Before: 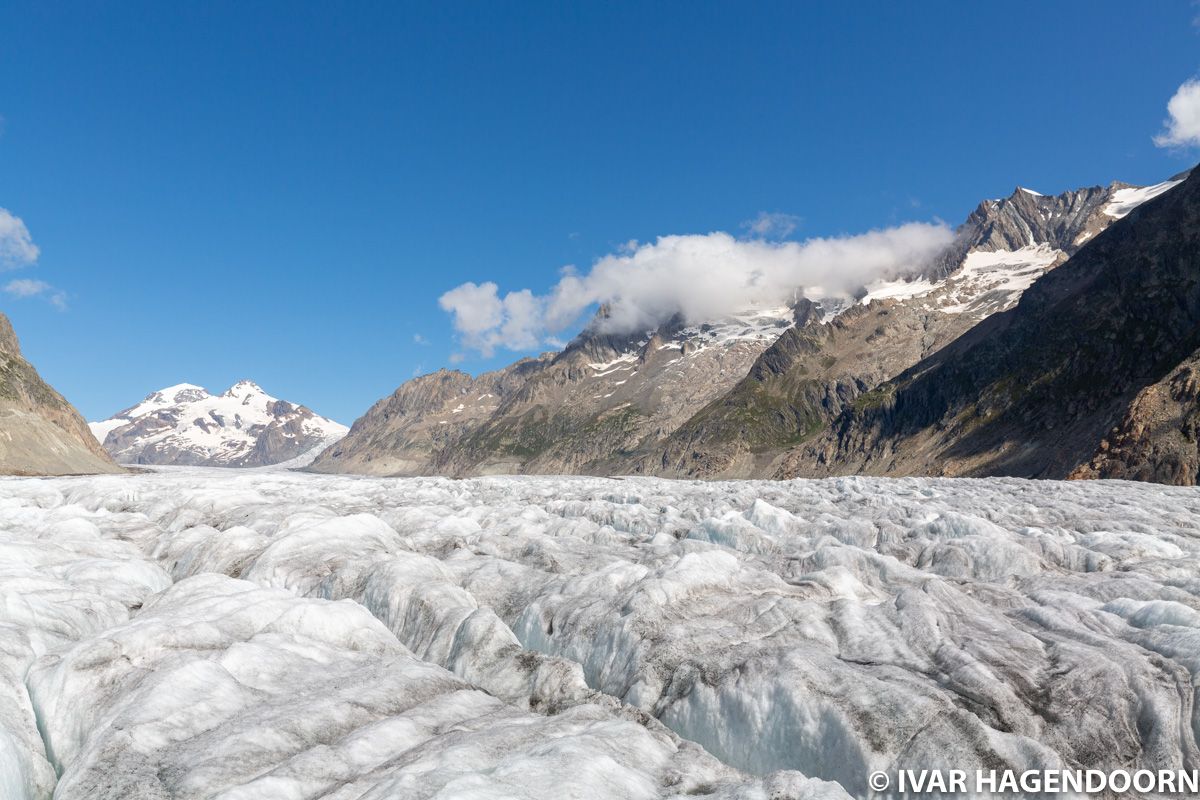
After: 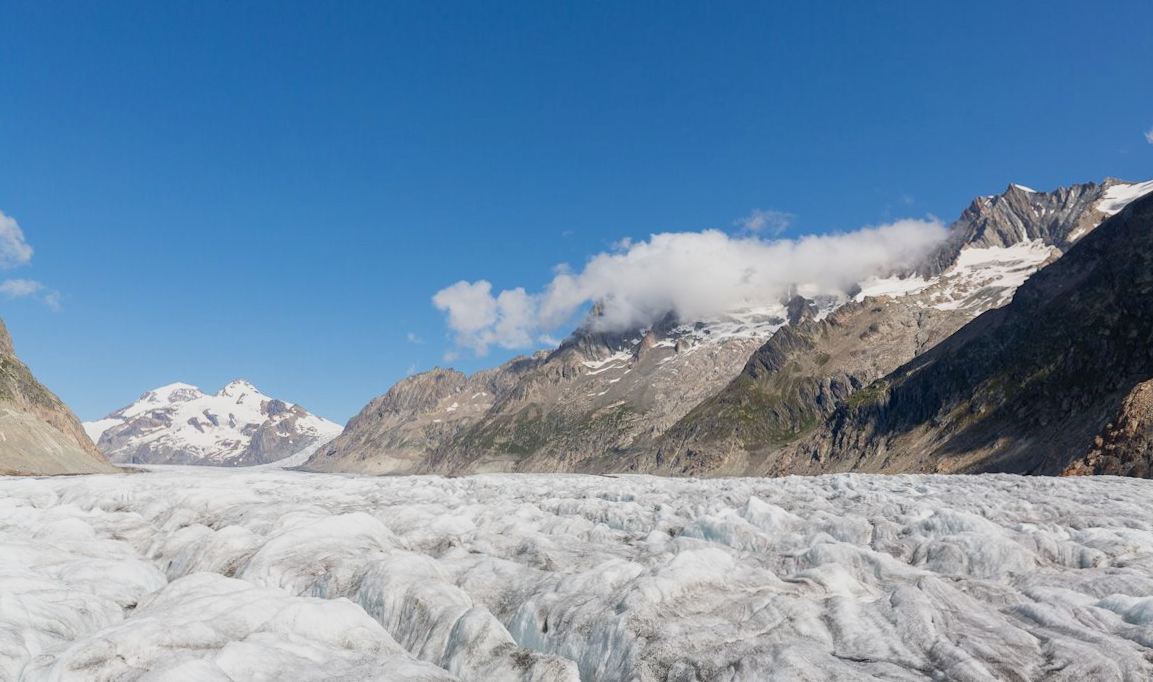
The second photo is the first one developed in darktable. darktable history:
sigmoid: contrast 1.22, skew 0.65
crop and rotate: angle 0.2°, left 0.275%, right 3.127%, bottom 14.18%
